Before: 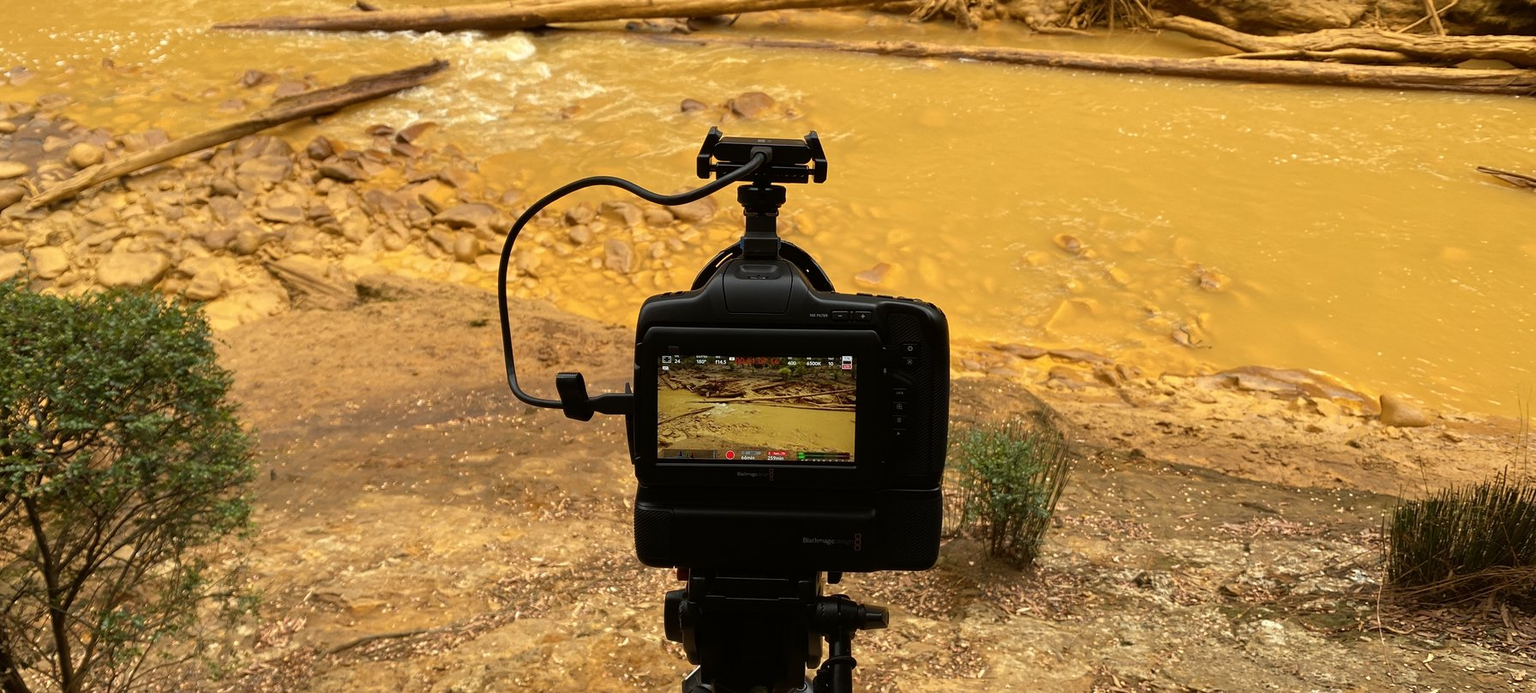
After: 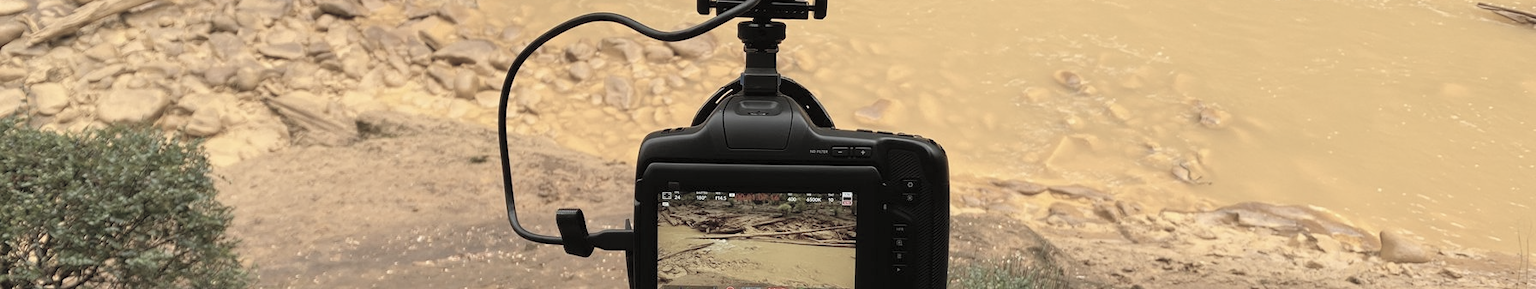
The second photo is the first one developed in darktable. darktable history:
contrast brightness saturation: brightness 0.18, saturation -0.5
crop and rotate: top 23.84%, bottom 34.294%
